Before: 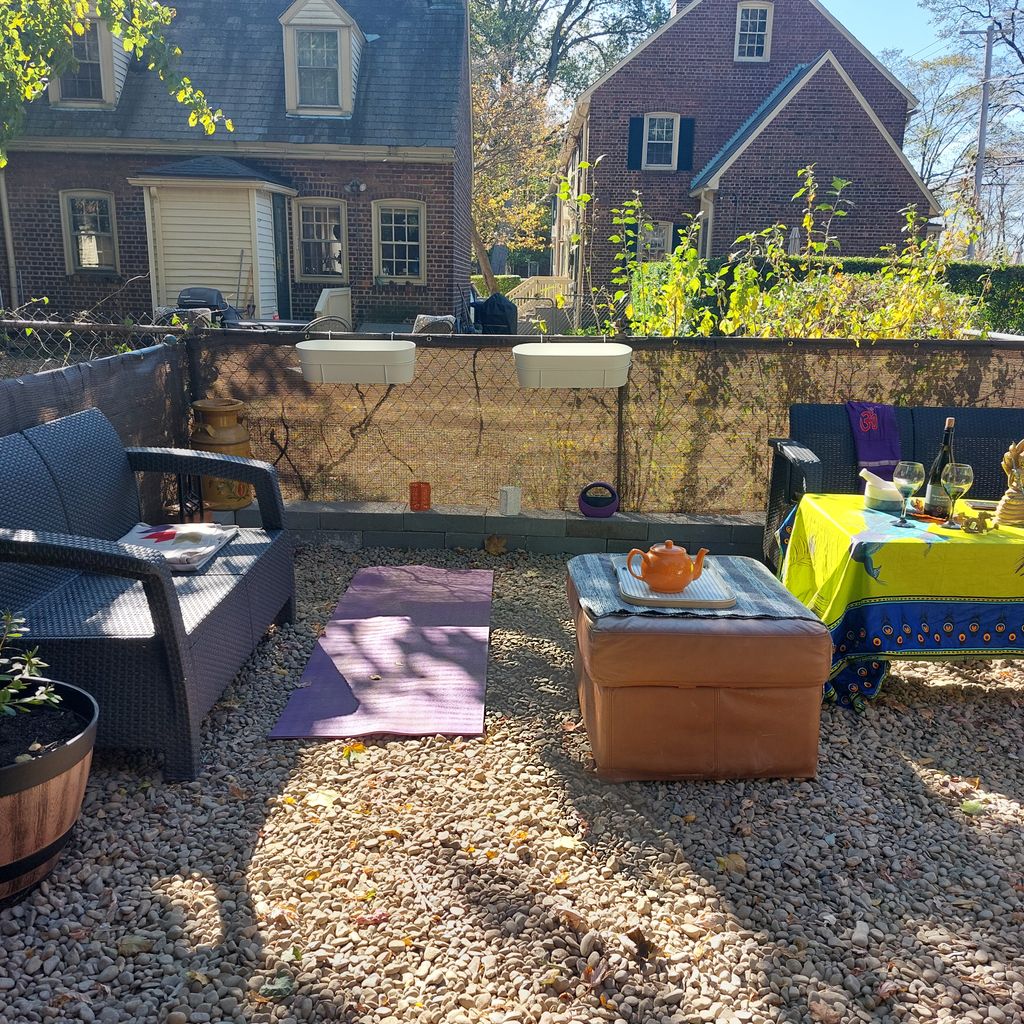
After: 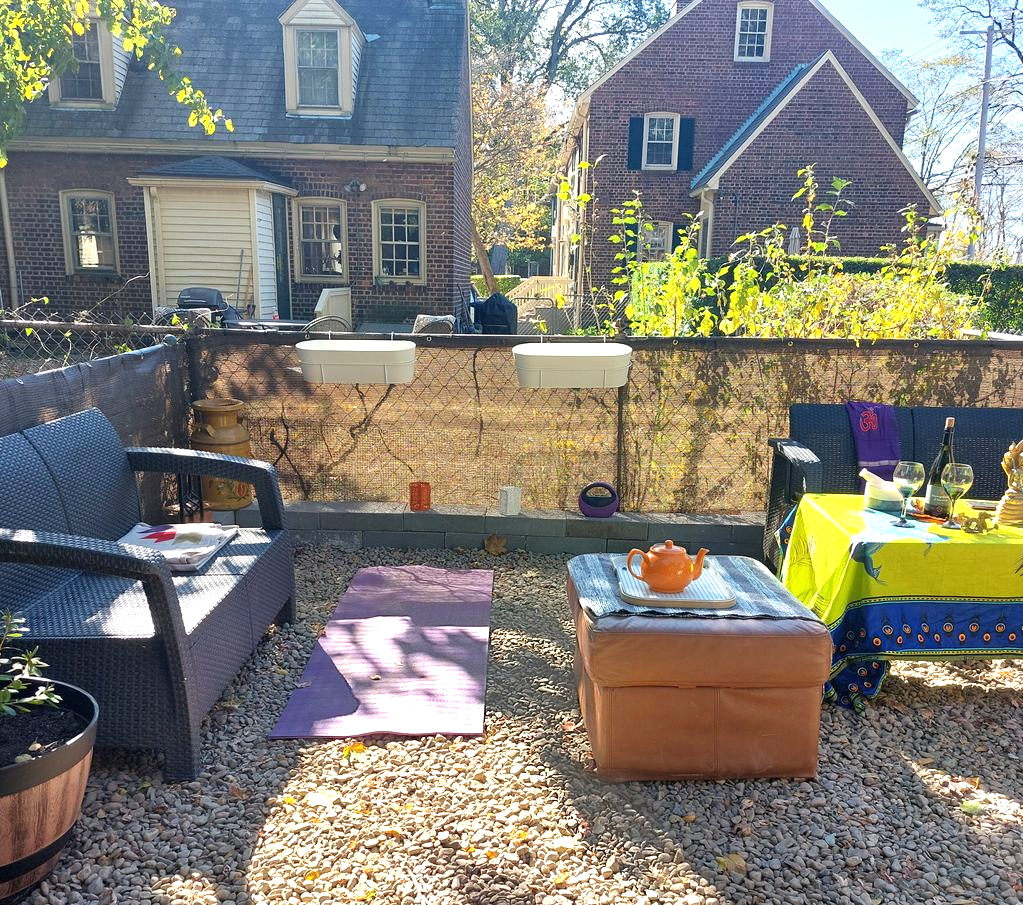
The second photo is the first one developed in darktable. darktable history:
tone equalizer: on, module defaults
exposure: black level correction 0, exposure 0.695 EV, compensate exposure bias true, compensate highlight preservation false
crop and rotate: top 0%, bottom 11.574%
